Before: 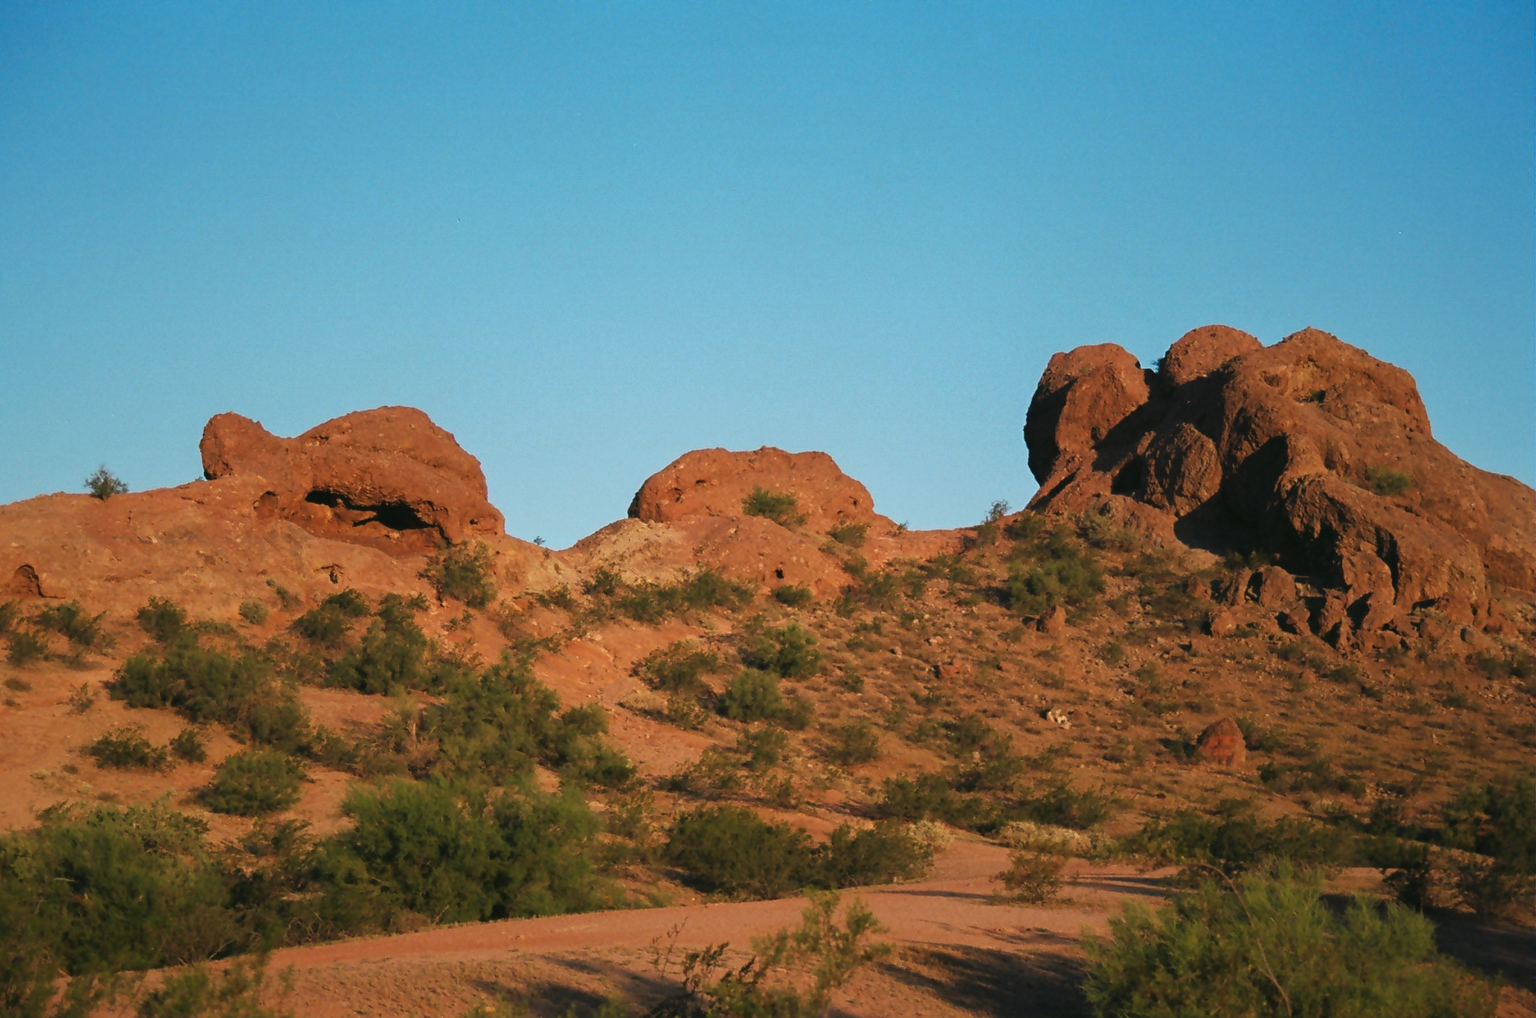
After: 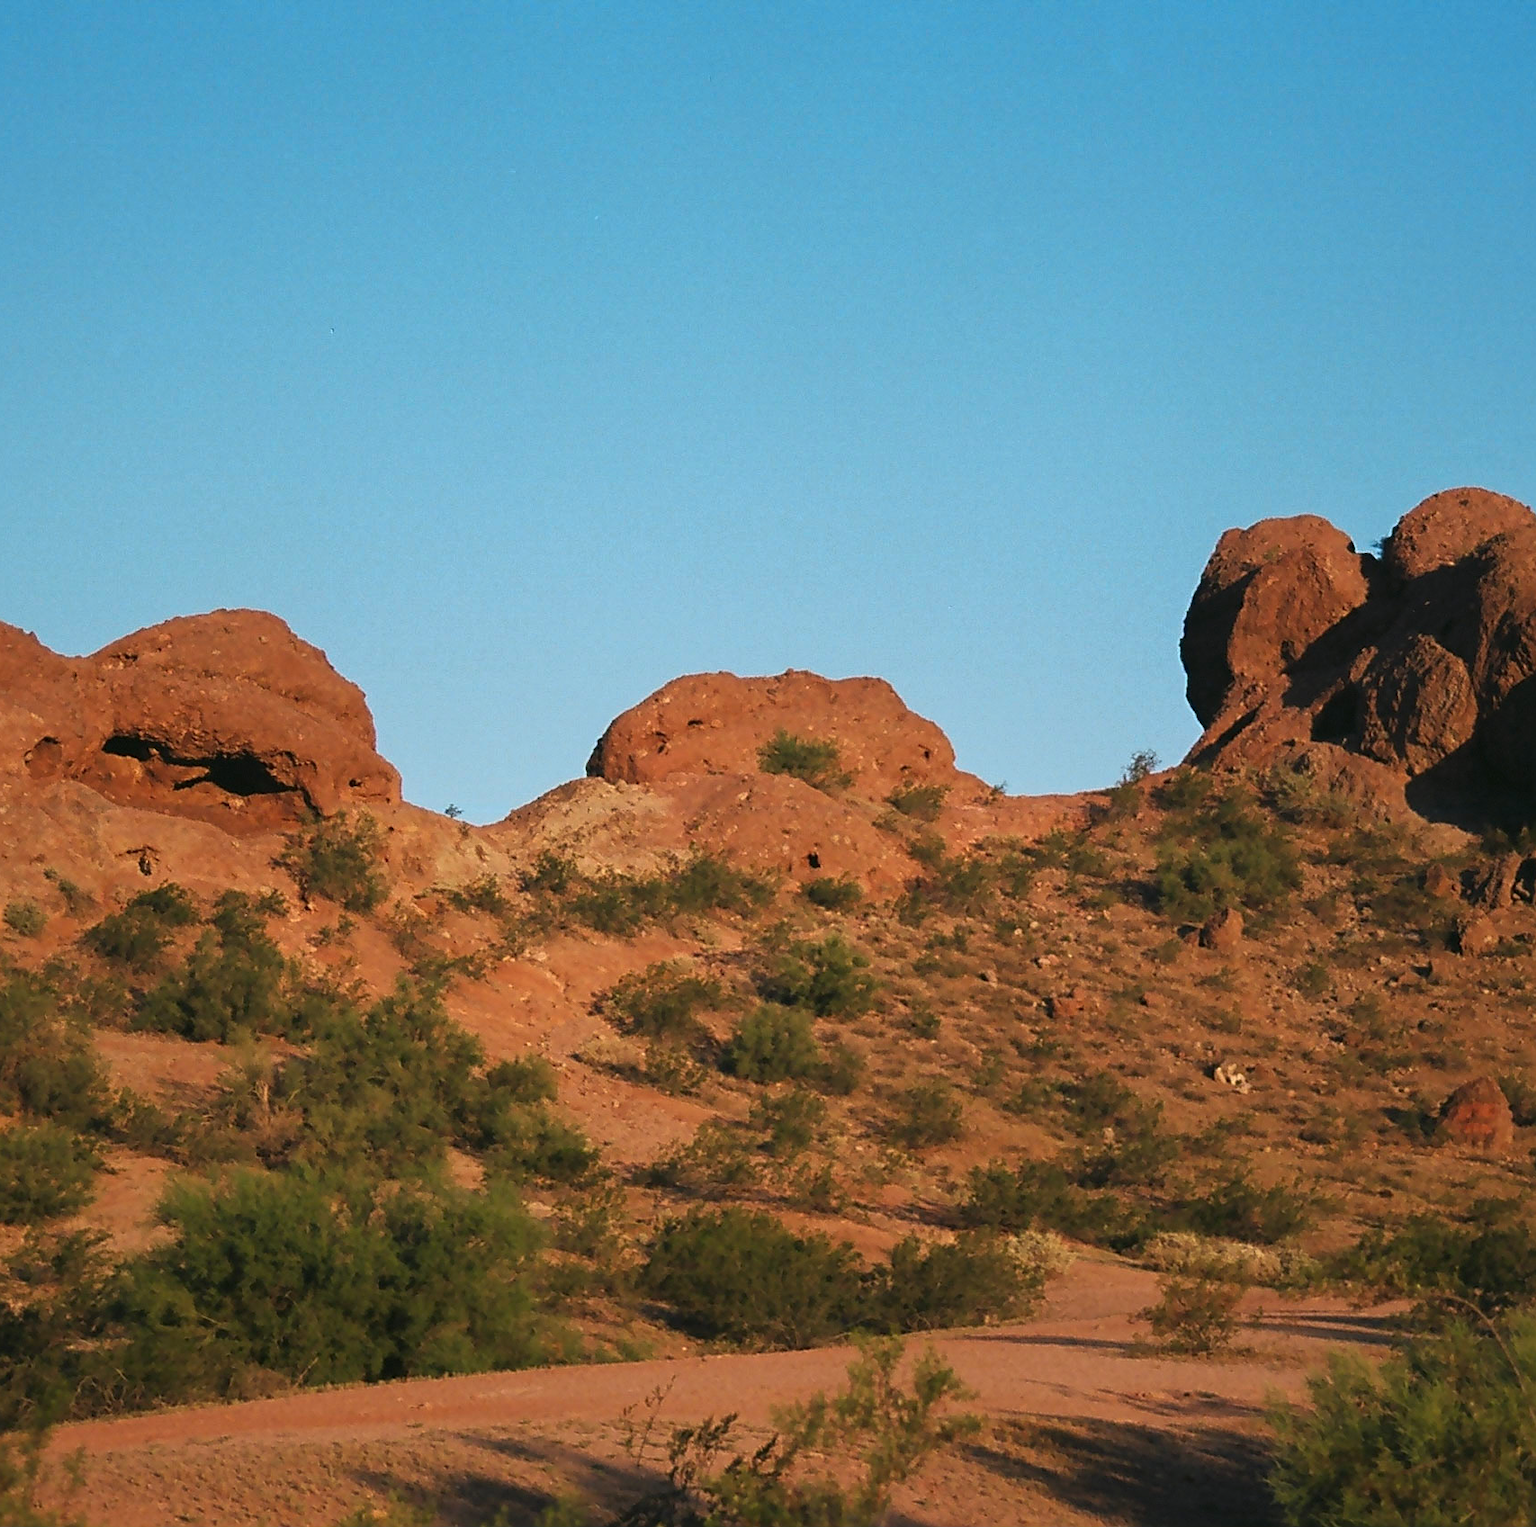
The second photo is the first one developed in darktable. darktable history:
crop and rotate: left 15.446%, right 17.836%
white balance: red 1.004, blue 1.024
sharpen: on, module defaults
